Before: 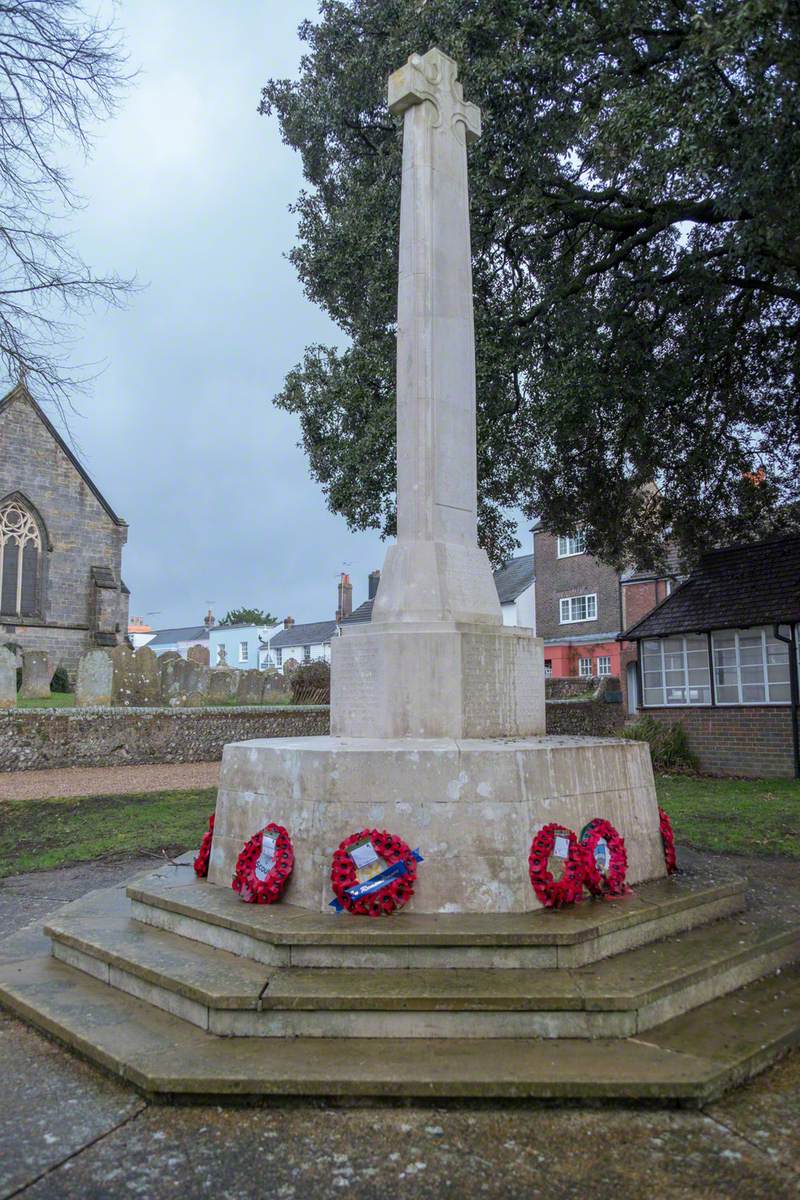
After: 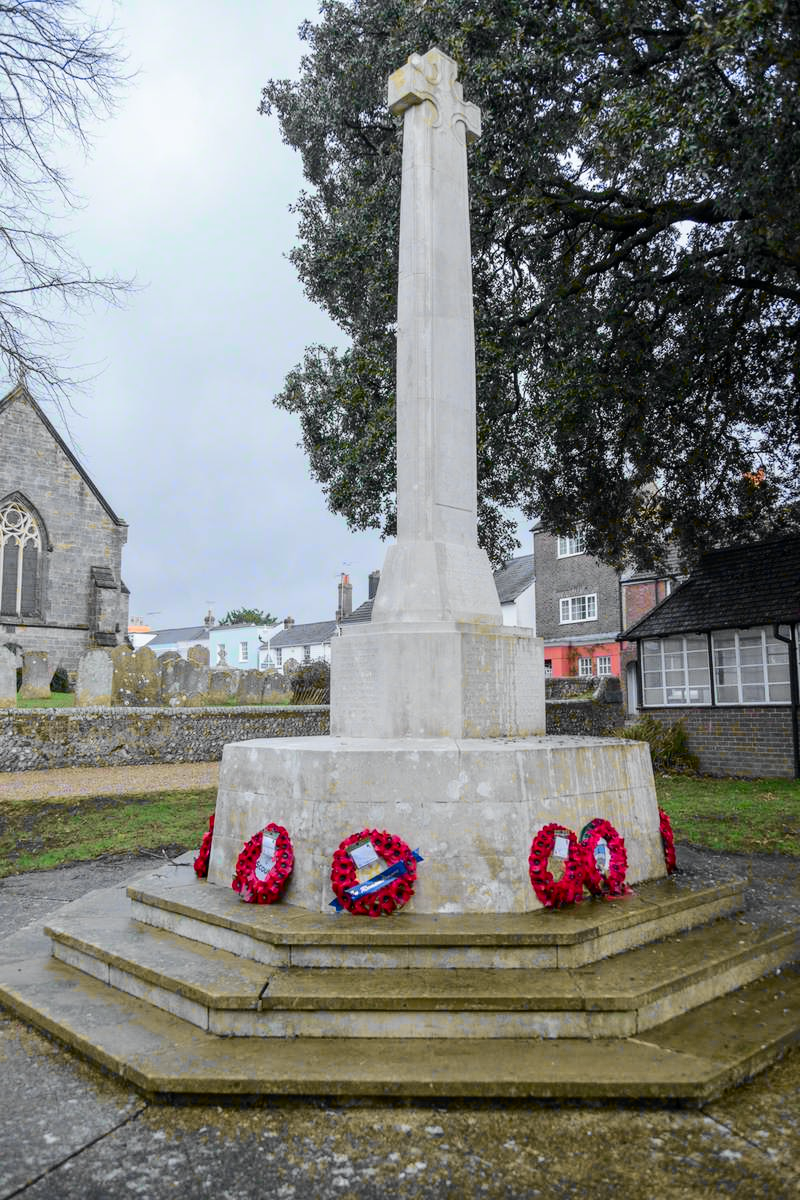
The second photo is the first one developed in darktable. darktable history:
tone curve: curves: ch0 [(0, 0) (0.071, 0.047) (0.266, 0.26) (0.483, 0.554) (0.753, 0.811) (1, 0.983)]; ch1 [(0, 0) (0.346, 0.307) (0.408, 0.387) (0.463, 0.465) (0.482, 0.493) (0.502, 0.499) (0.517, 0.502) (0.55, 0.548) (0.597, 0.61) (0.651, 0.698) (1, 1)]; ch2 [(0, 0) (0.346, 0.34) (0.434, 0.46) (0.485, 0.494) (0.5, 0.498) (0.517, 0.506) (0.526, 0.545) (0.583, 0.61) (0.625, 0.659) (1, 1)], color space Lab, independent channels, preserve colors none
exposure: exposure 0.127 EV, compensate highlight preservation false
